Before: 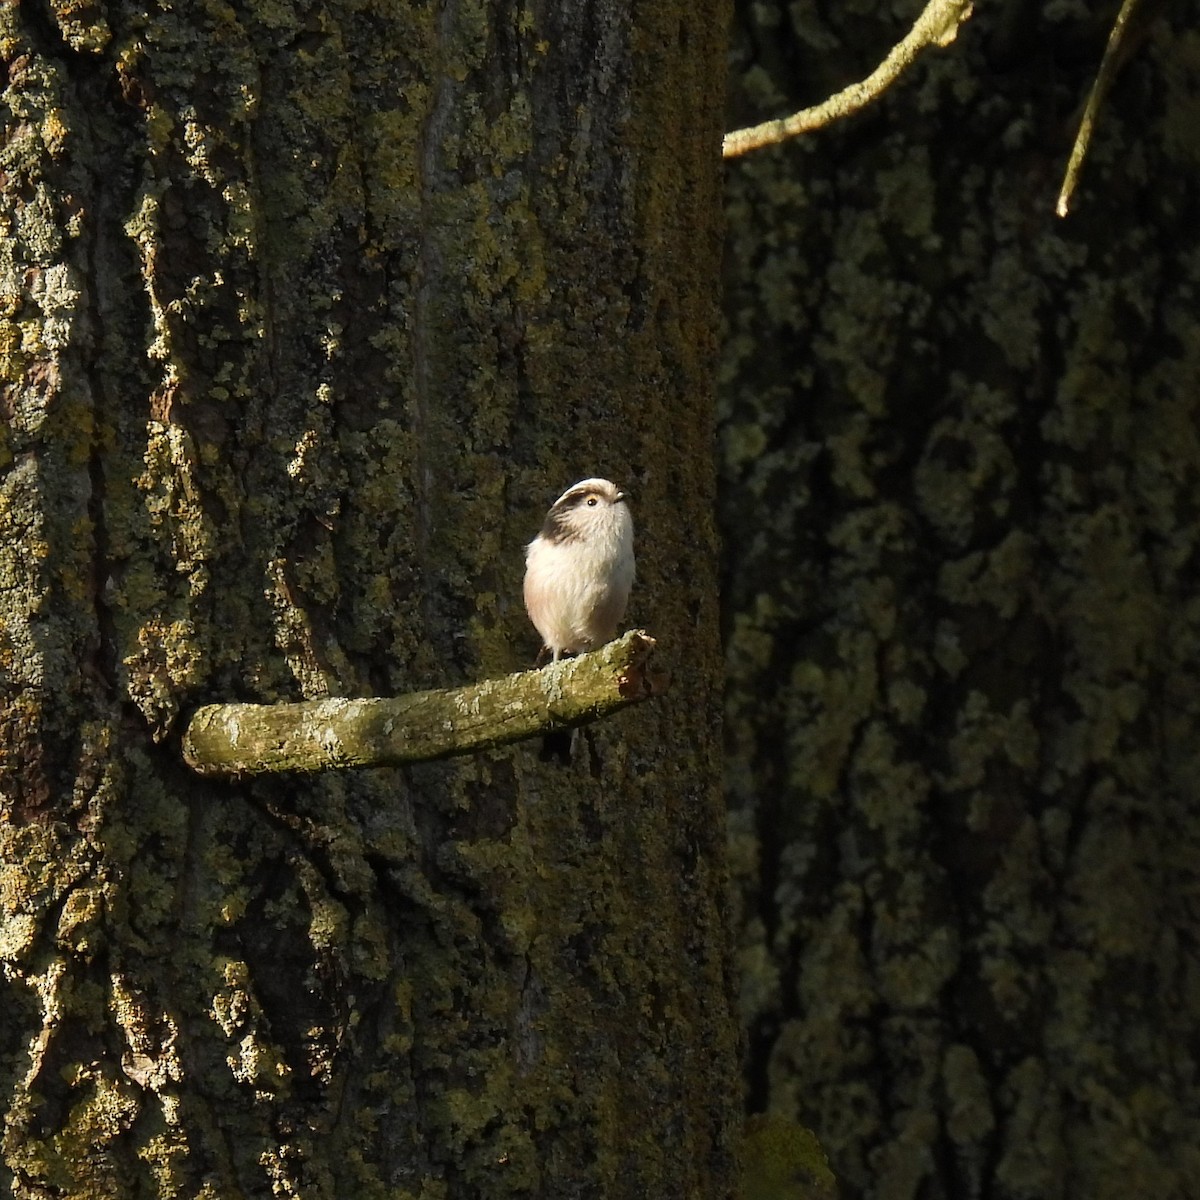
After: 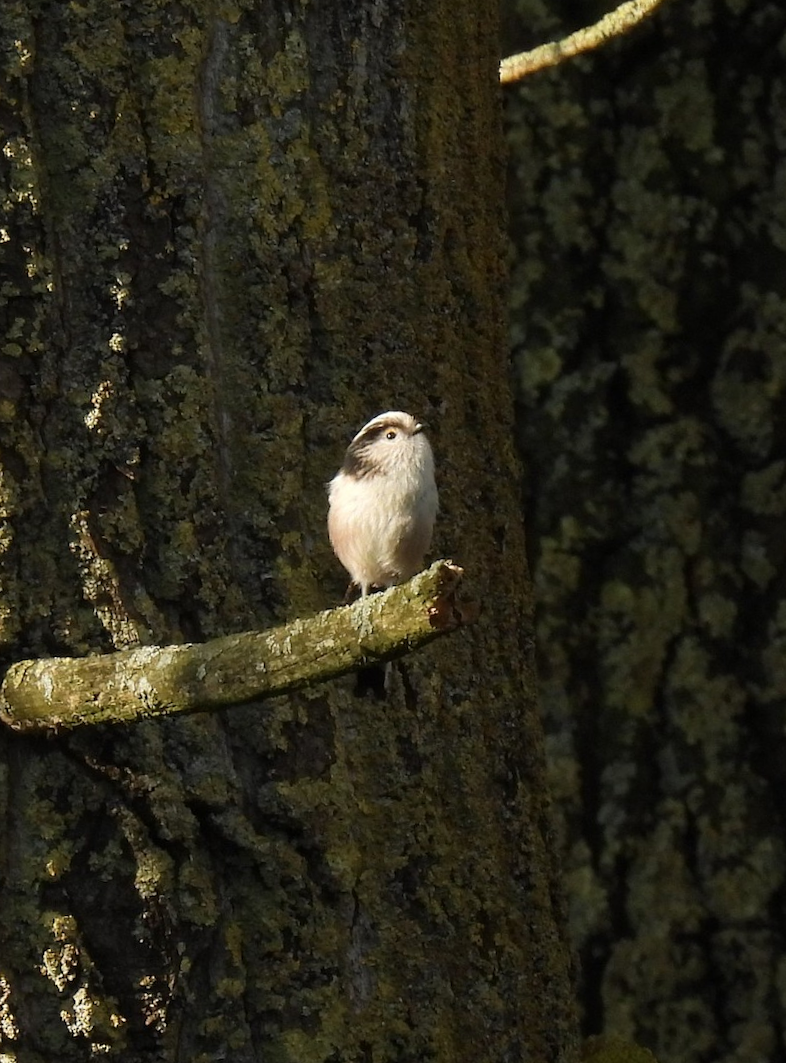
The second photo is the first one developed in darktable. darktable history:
crop and rotate: left 15.754%, right 17.579%
rotate and perspective: rotation -3.52°, crop left 0.036, crop right 0.964, crop top 0.081, crop bottom 0.919
